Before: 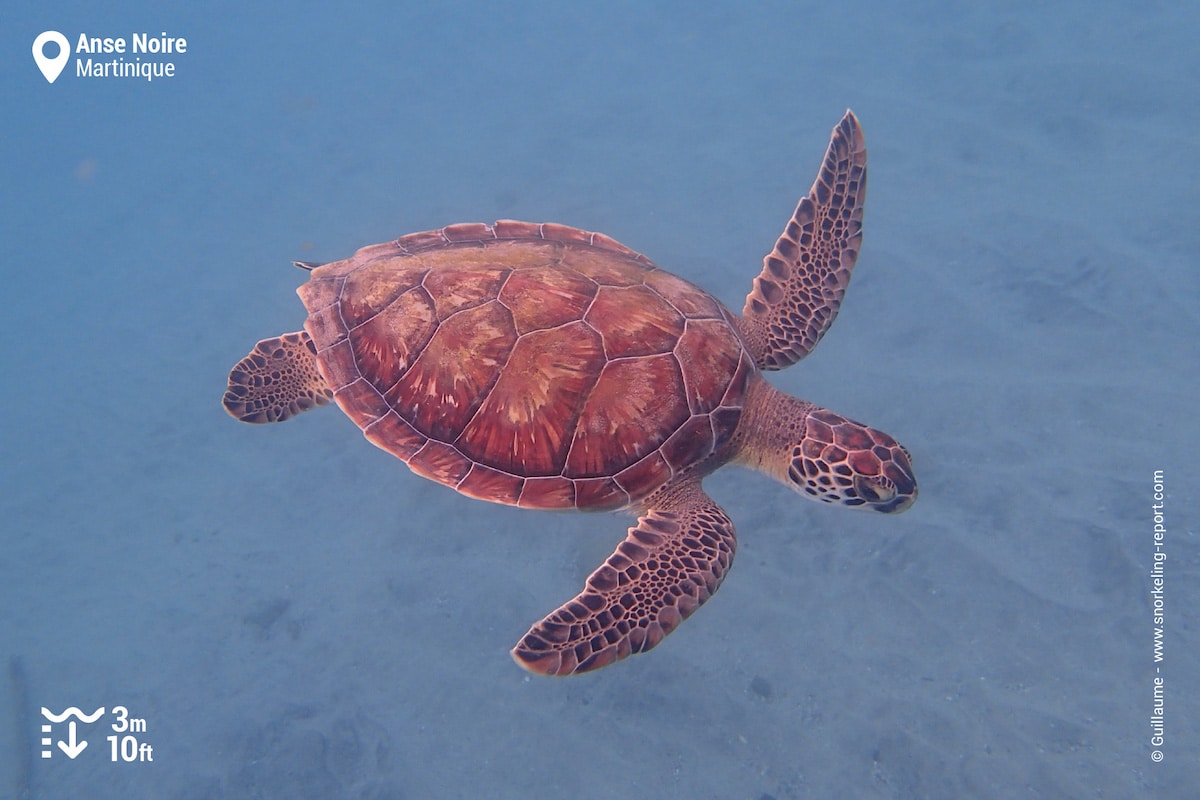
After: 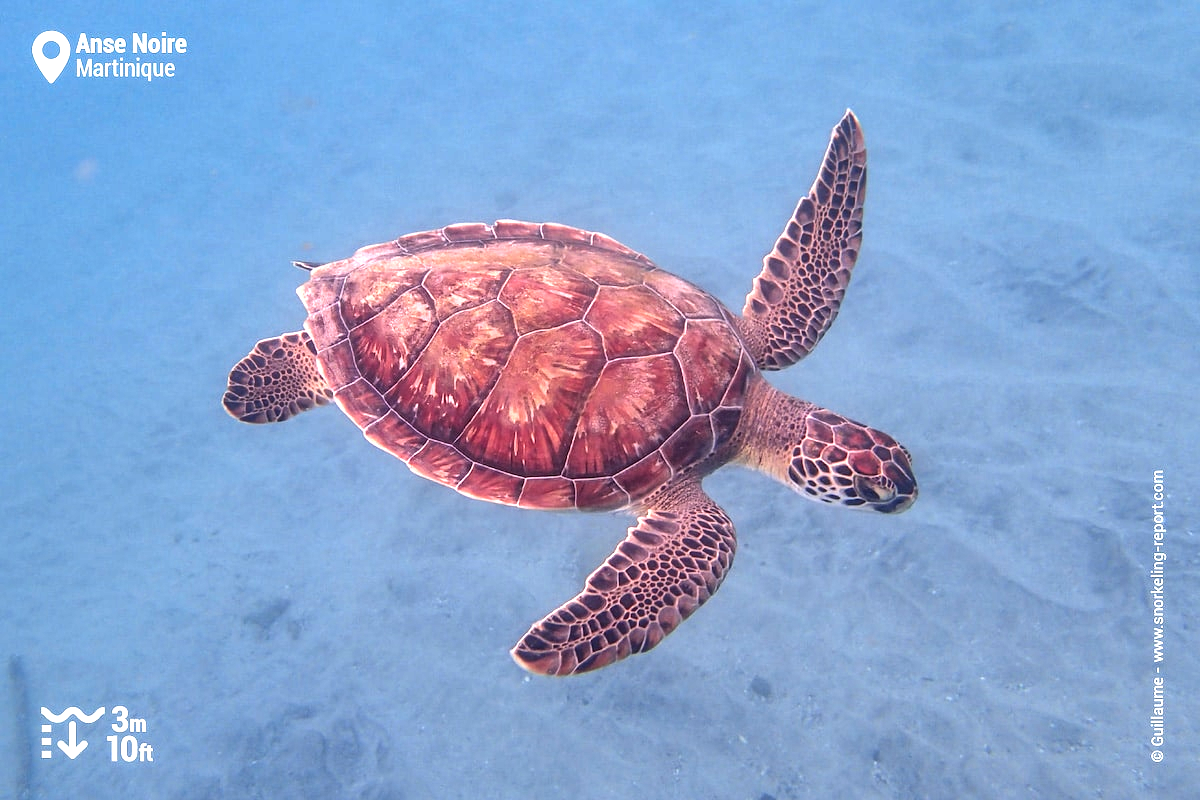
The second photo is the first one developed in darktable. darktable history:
tone equalizer: -8 EV -0.417 EV, -7 EV -0.389 EV, -6 EV -0.333 EV, -5 EV -0.222 EV, -3 EV 0.222 EV, -2 EV 0.333 EV, -1 EV 0.389 EV, +0 EV 0.417 EV, edges refinement/feathering 500, mask exposure compensation -1.57 EV, preserve details no
exposure: exposure 0.785 EV, compensate highlight preservation false
shadows and highlights: soften with gaussian
local contrast: on, module defaults
